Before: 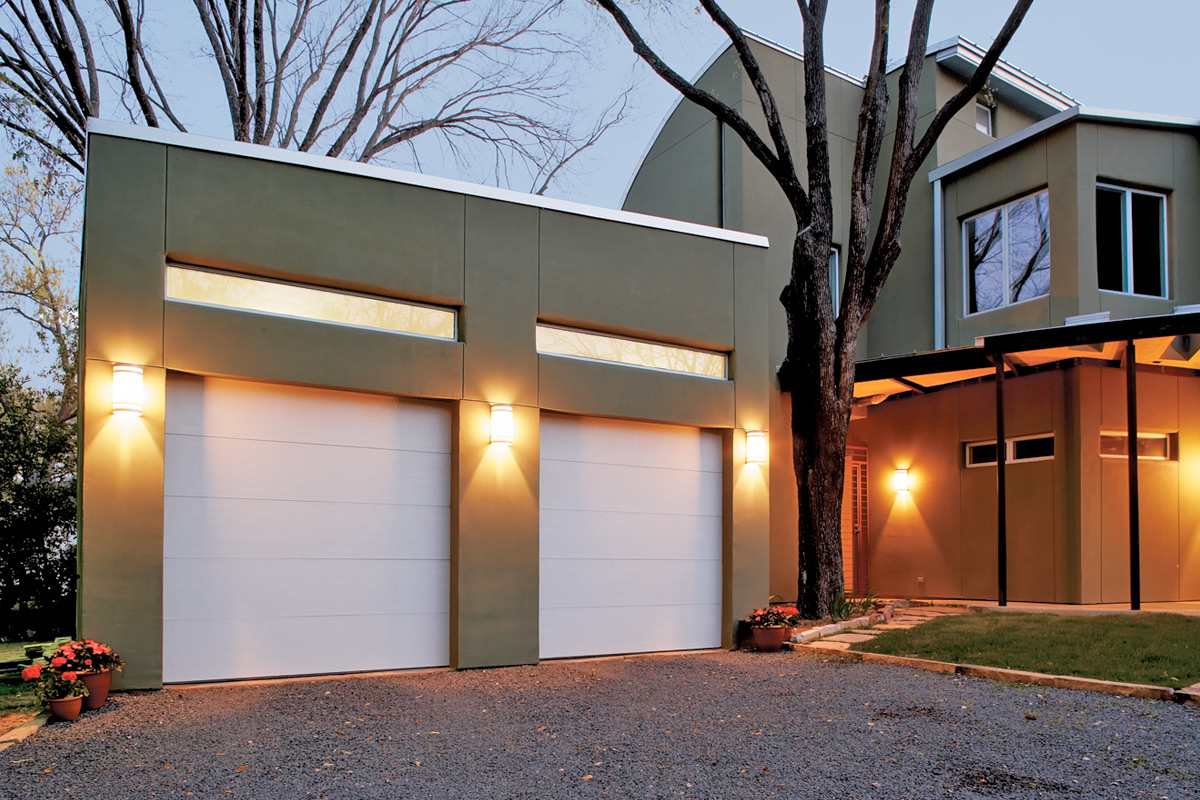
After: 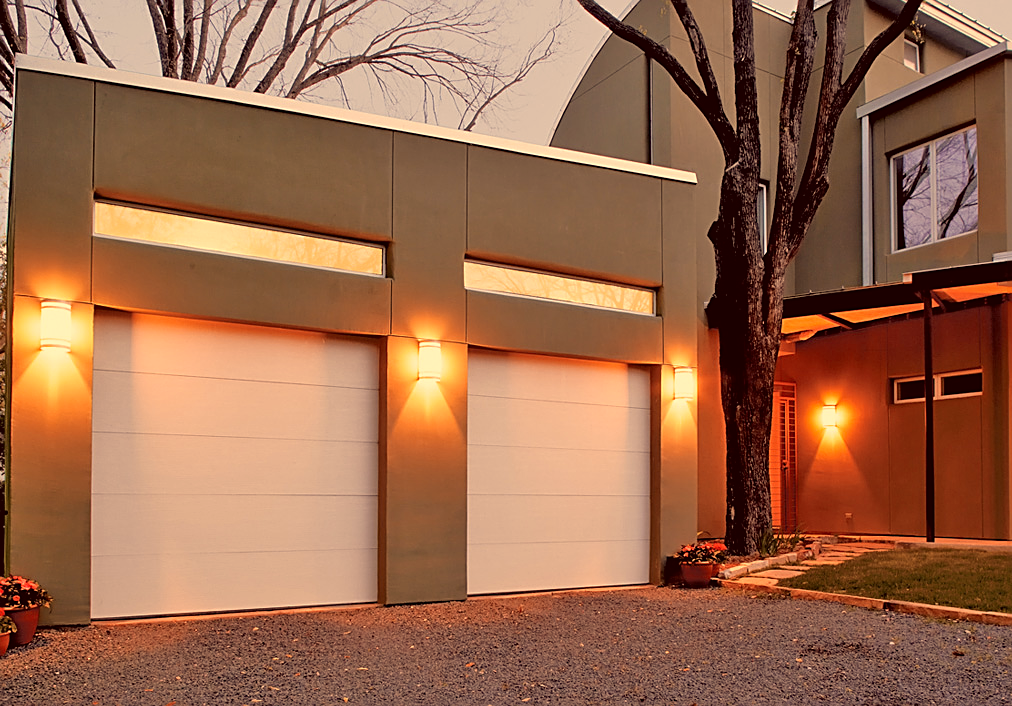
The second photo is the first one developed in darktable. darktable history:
sharpen: on, module defaults
crop: left 6.073%, top 8.027%, right 9.551%, bottom 3.687%
color zones: curves: ch1 [(0, 0.455) (0.063, 0.455) (0.286, 0.495) (0.429, 0.5) (0.571, 0.5) (0.714, 0.5) (0.857, 0.5) (1, 0.455)]; ch2 [(0, 0.532) (0.063, 0.521) (0.233, 0.447) (0.429, 0.489) (0.571, 0.5) (0.714, 0.5) (0.857, 0.5) (1, 0.532)]
color correction: highlights a* 9.73, highlights b* 39.39, shadows a* 14.65, shadows b* 3.55
